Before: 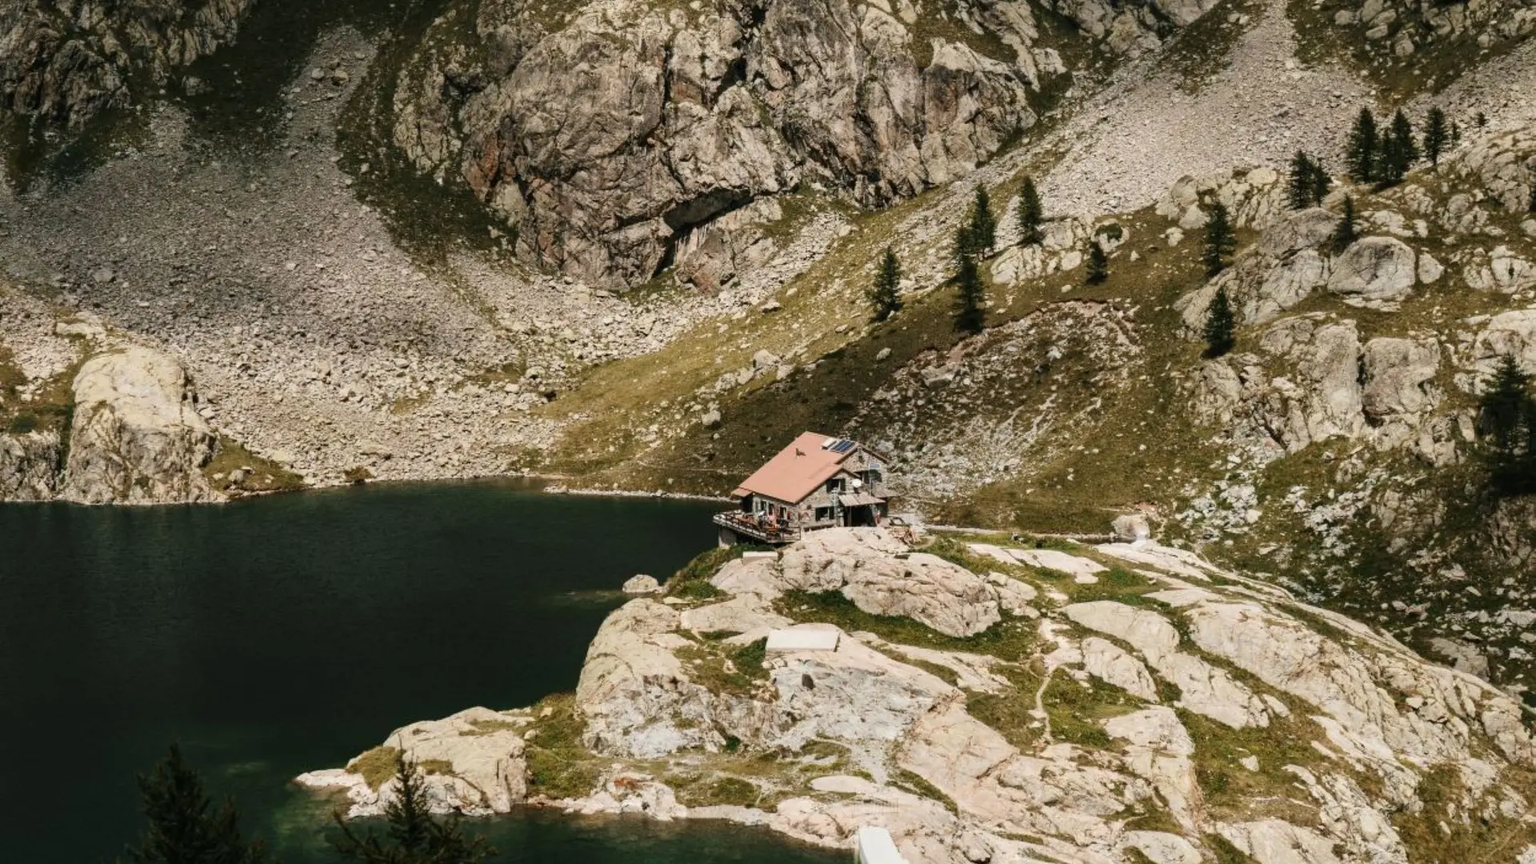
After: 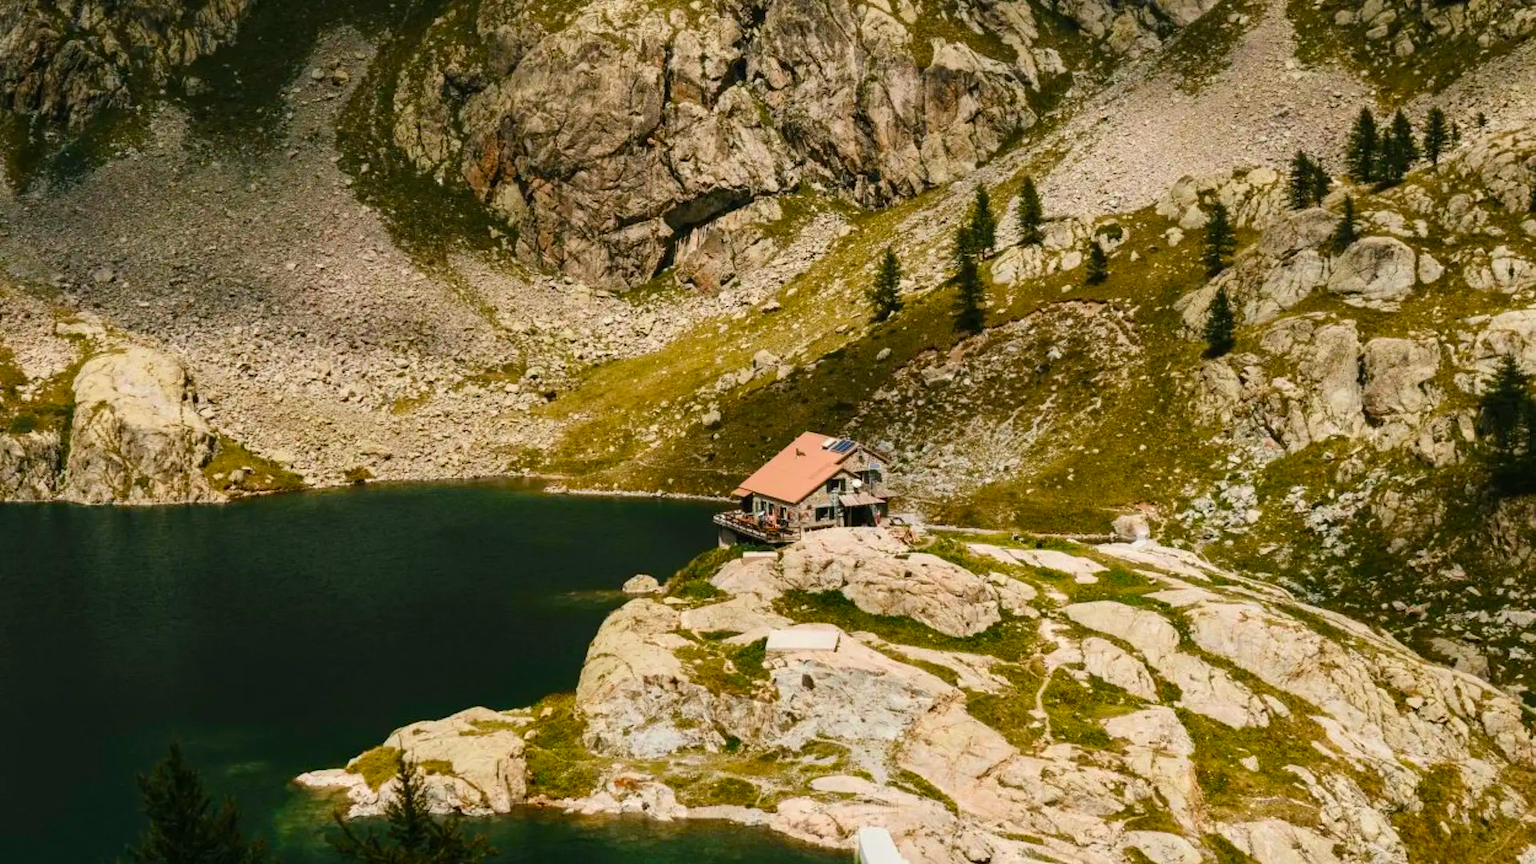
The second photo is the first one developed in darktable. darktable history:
velvia: strength 51.67%, mid-tones bias 0.507
